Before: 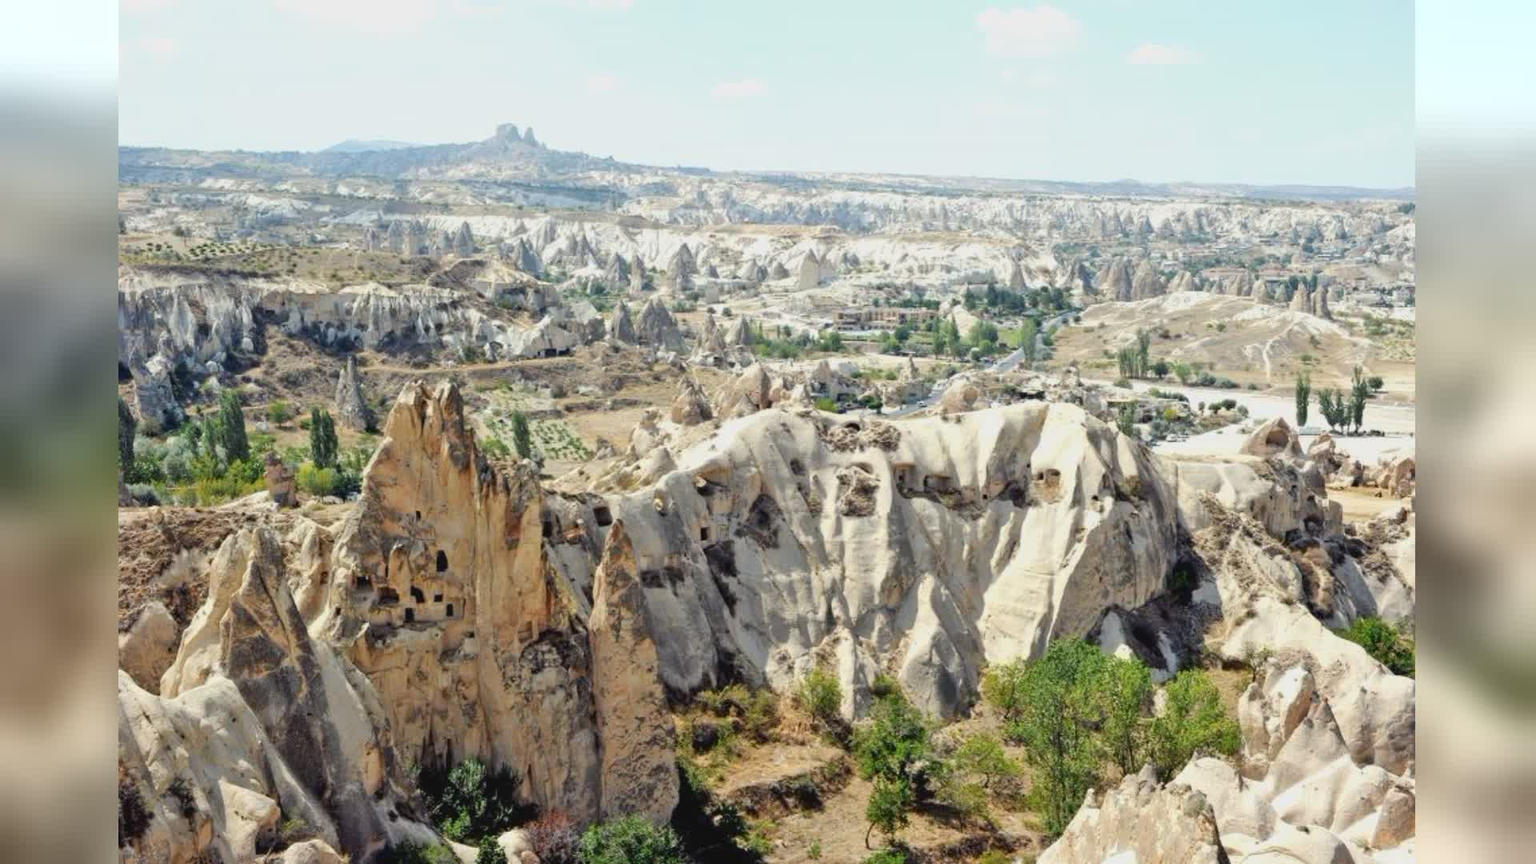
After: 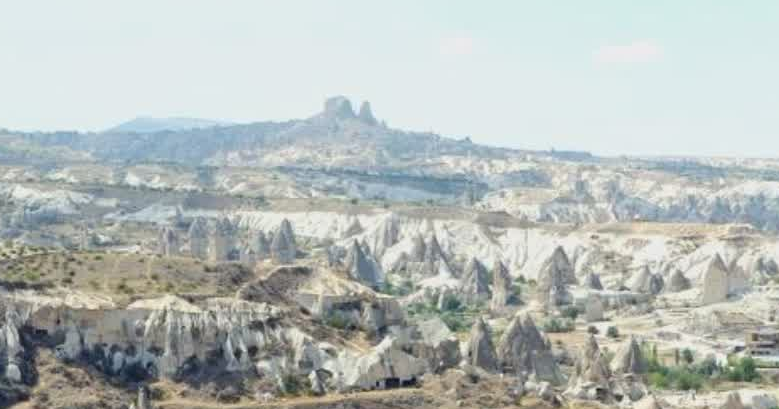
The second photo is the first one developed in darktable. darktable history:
crop: left 15.452%, top 5.459%, right 43.956%, bottom 56.62%
